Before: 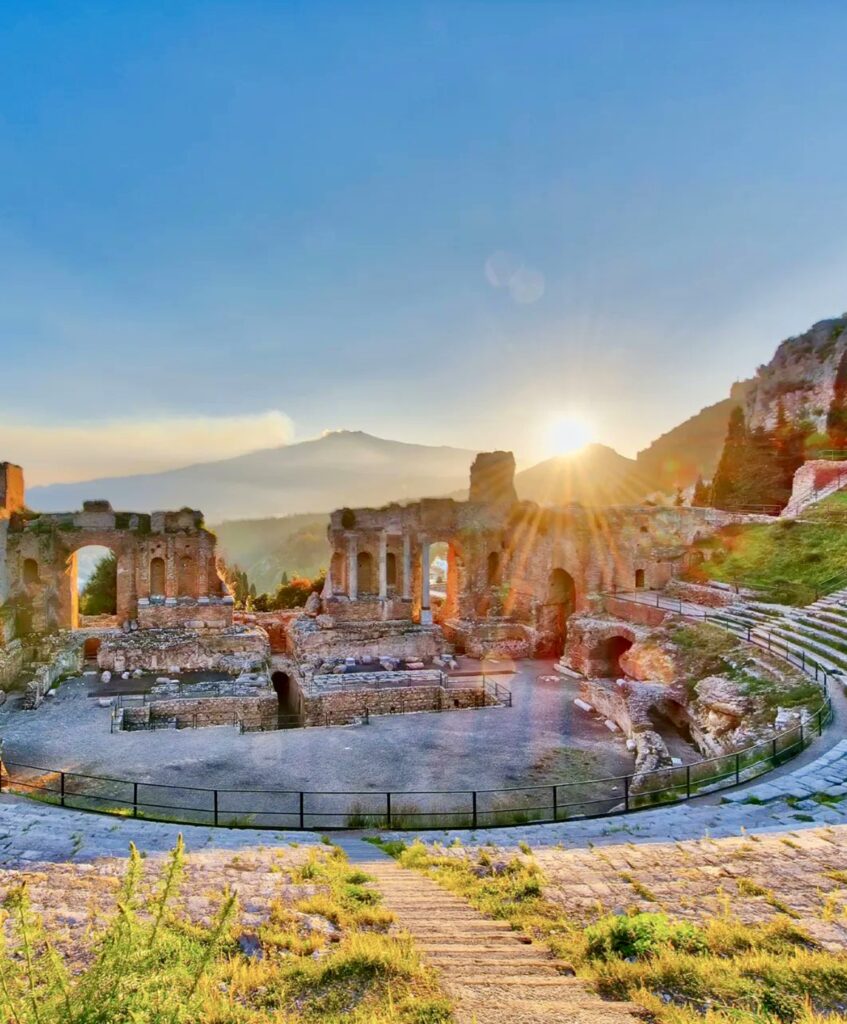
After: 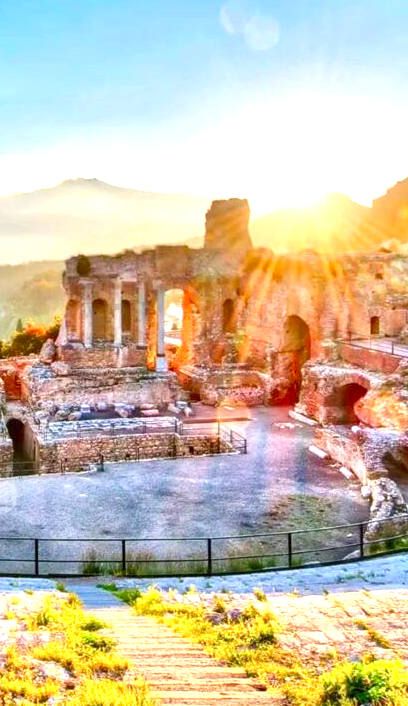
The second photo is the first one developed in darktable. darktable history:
crop: left 31.37%, top 24.741%, right 20.459%, bottom 6.301%
exposure: exposure 1 EV, compensate highlight preservation false
local contrast: on, module defaults
